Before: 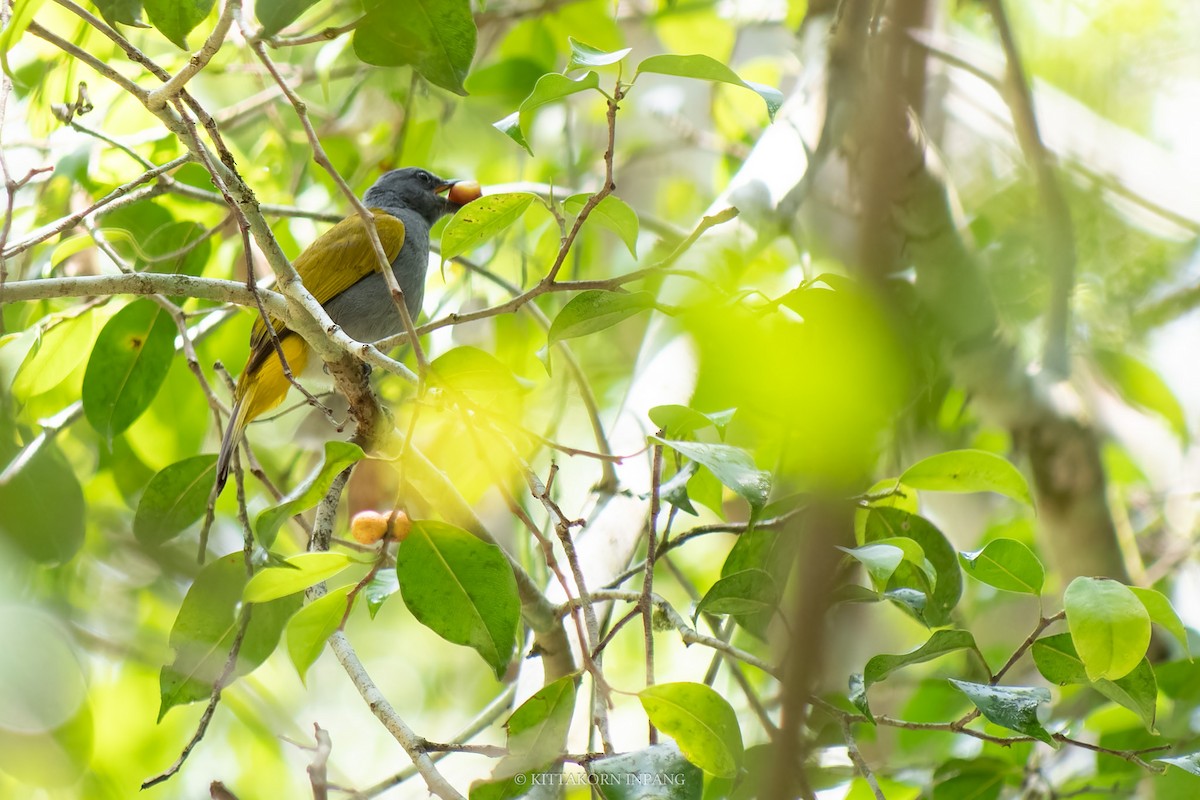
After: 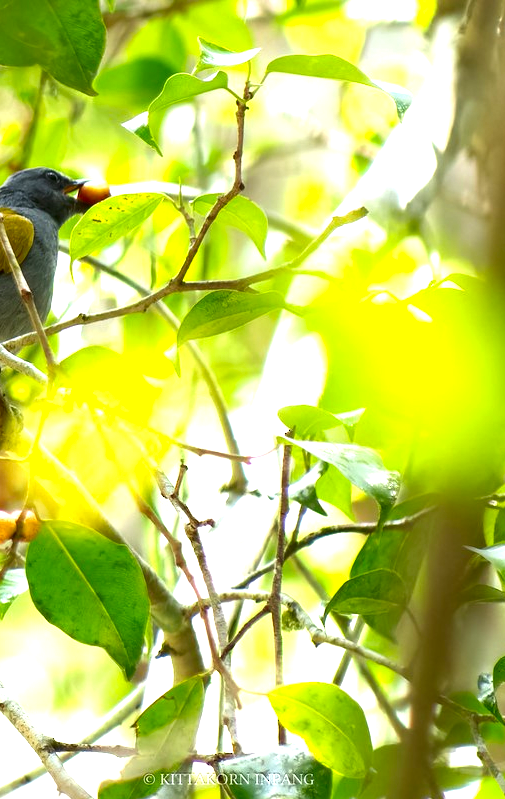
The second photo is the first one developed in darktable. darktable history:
contrast brightness saturation: brightness -0.25, saturation 0.203
exposure: exposure 0.776 EV, compensate highlight preservation false
crop: left 30.929%, right 26.986%
